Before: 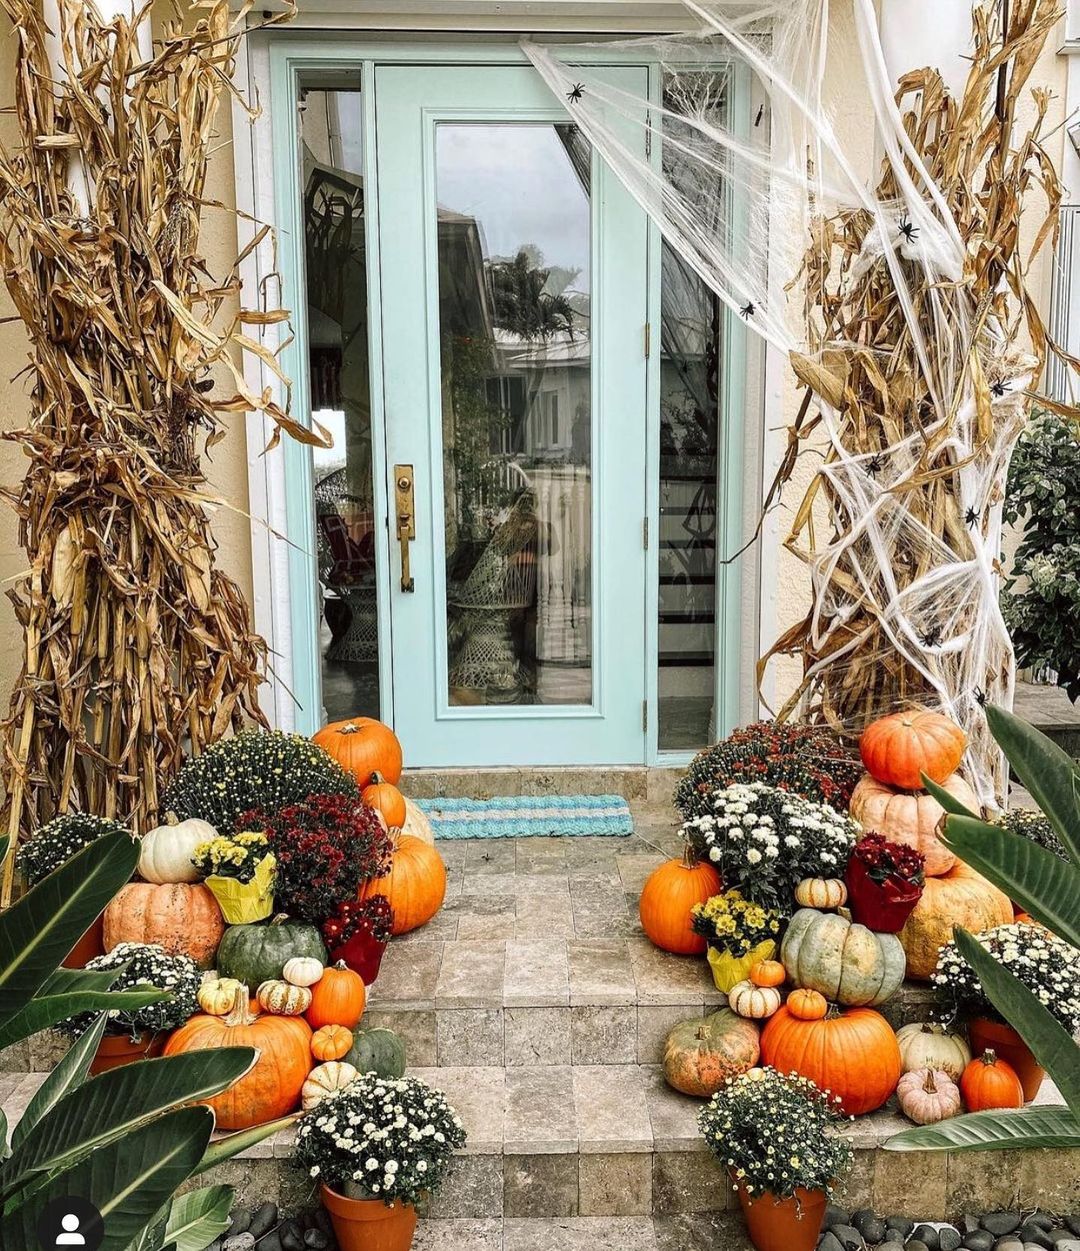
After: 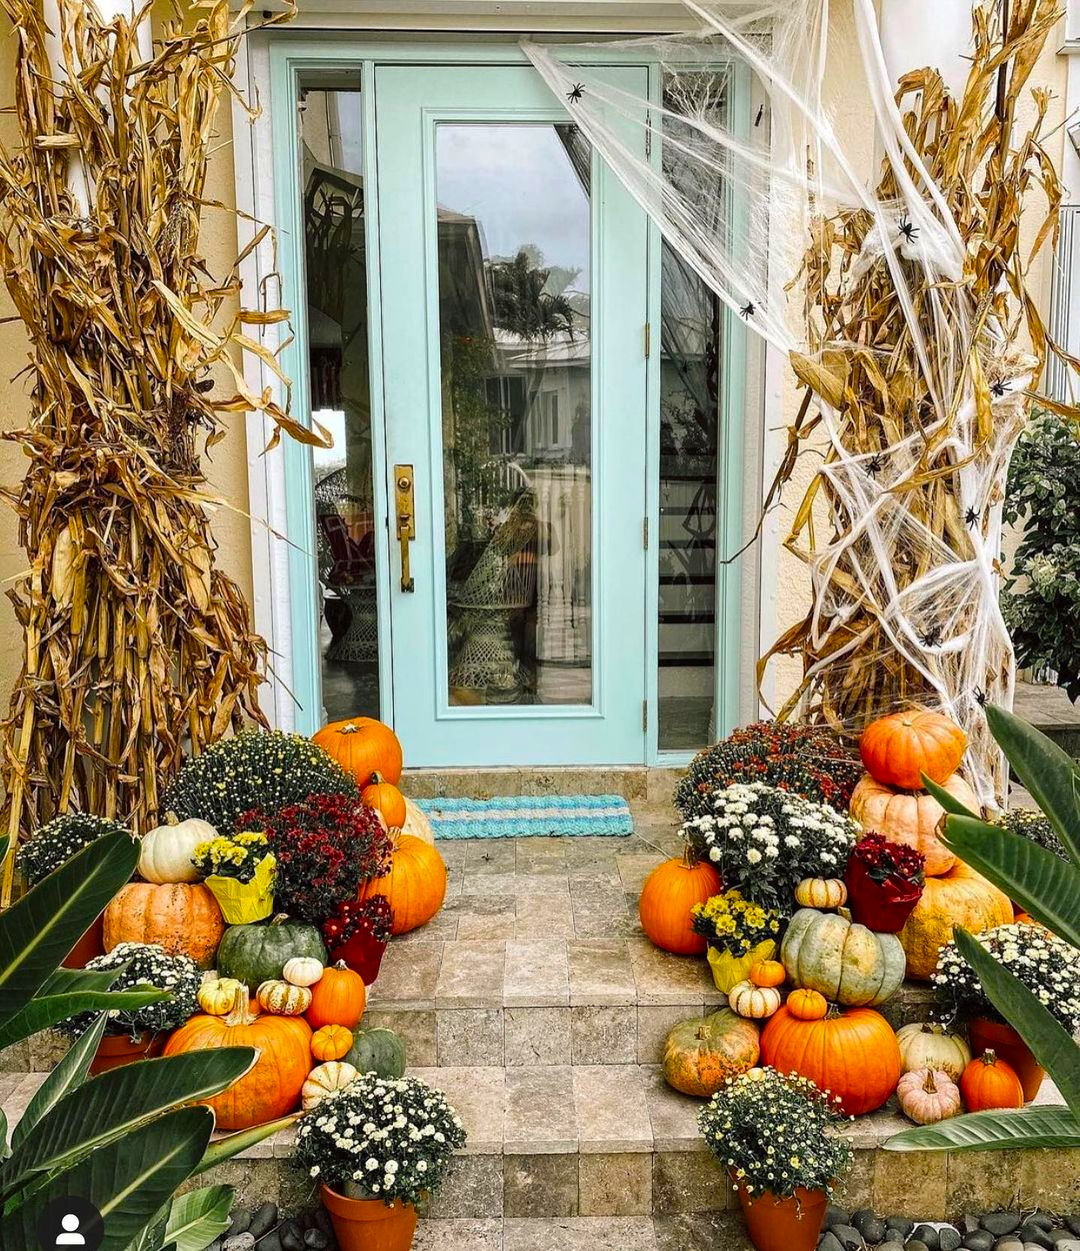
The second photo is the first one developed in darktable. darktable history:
tone equalizer: edges refinement/feathering 500, mask exposure compensation -1.57 EV, preserve details no
color balance rgb: perceptual saturation grading › global saturation 39.276%, global vibrance 2.025%
exposure: compensate exposure bias true, compensate highlight preservation false
